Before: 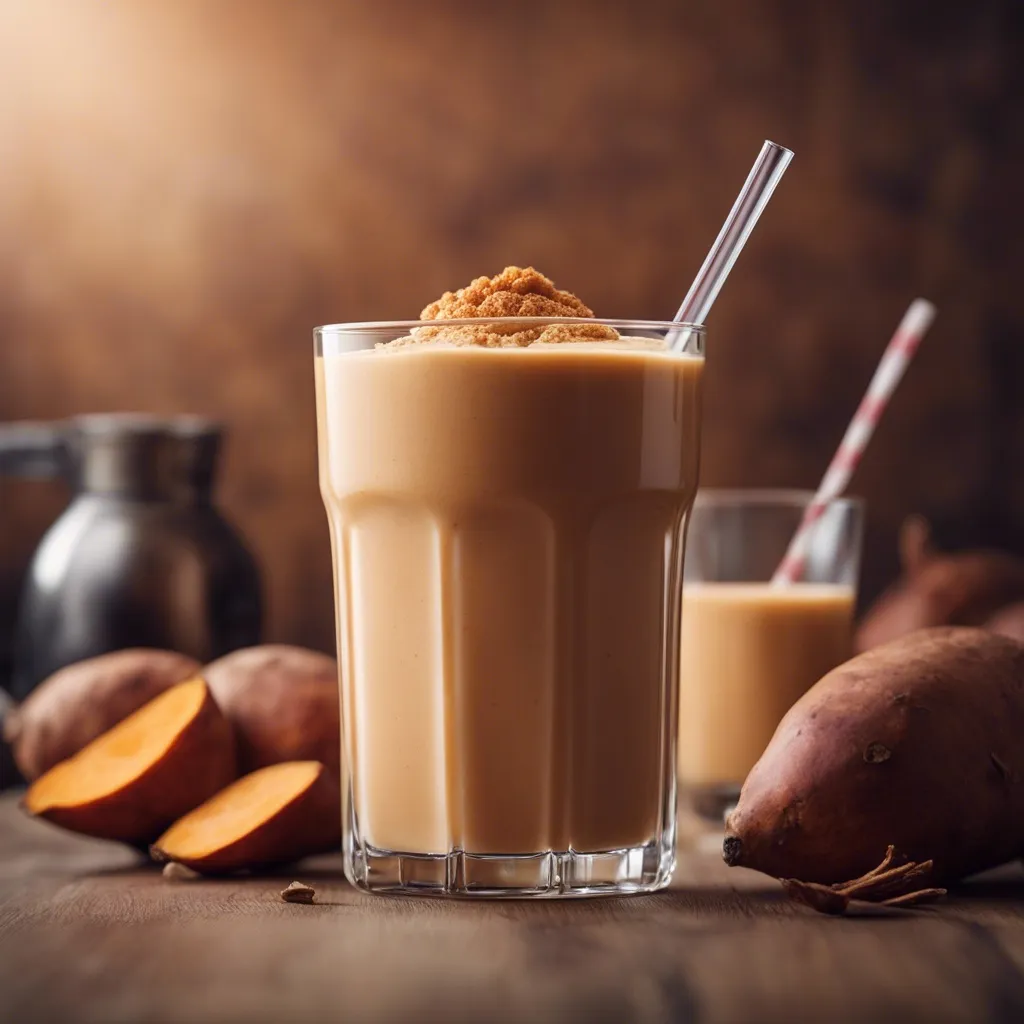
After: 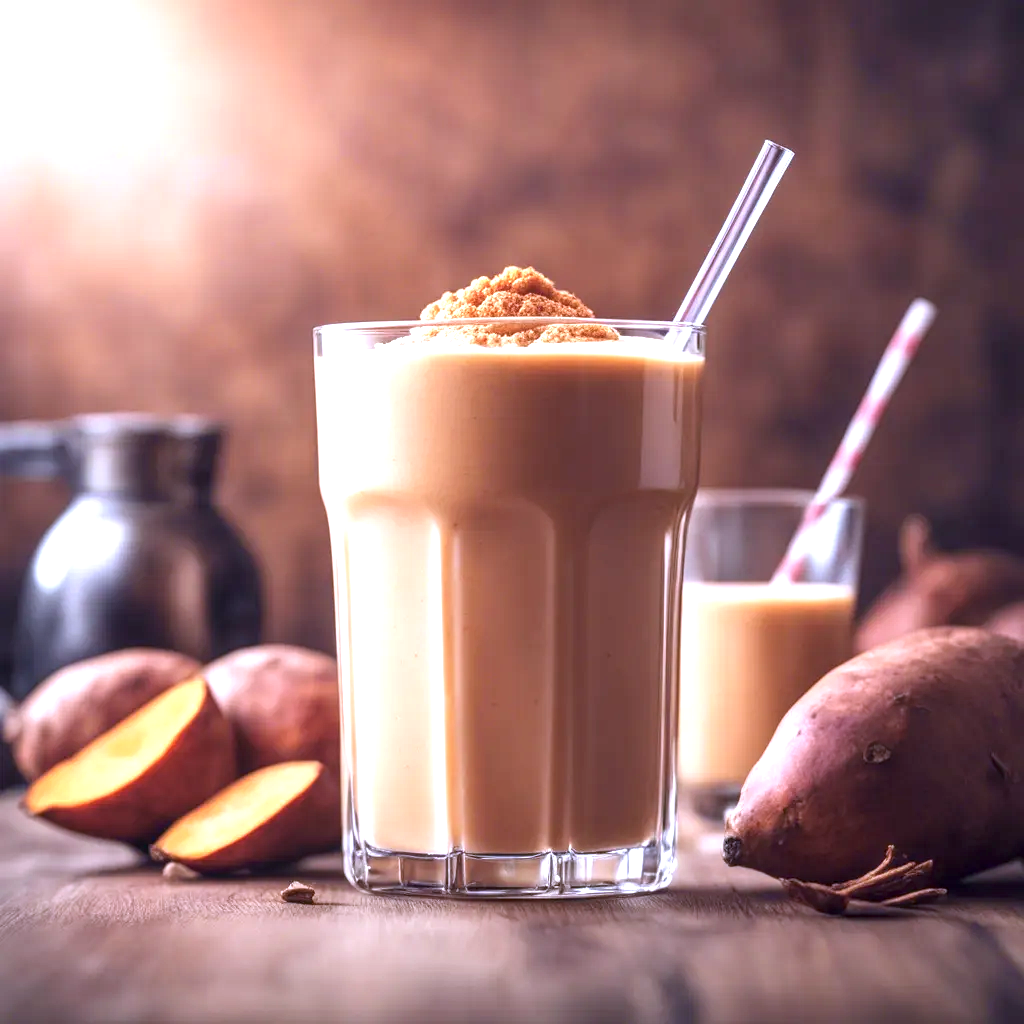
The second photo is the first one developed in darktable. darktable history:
exposure: black level correction 0, exposure 1.098 EV, compensate highlight preservation false
color calibration: gray › normalize channels true, illuminant as shot in camera, x 0.379, y 0.397, temperature 4145.62 K, gamut compression 0.01
local contrast: on, module defaults
